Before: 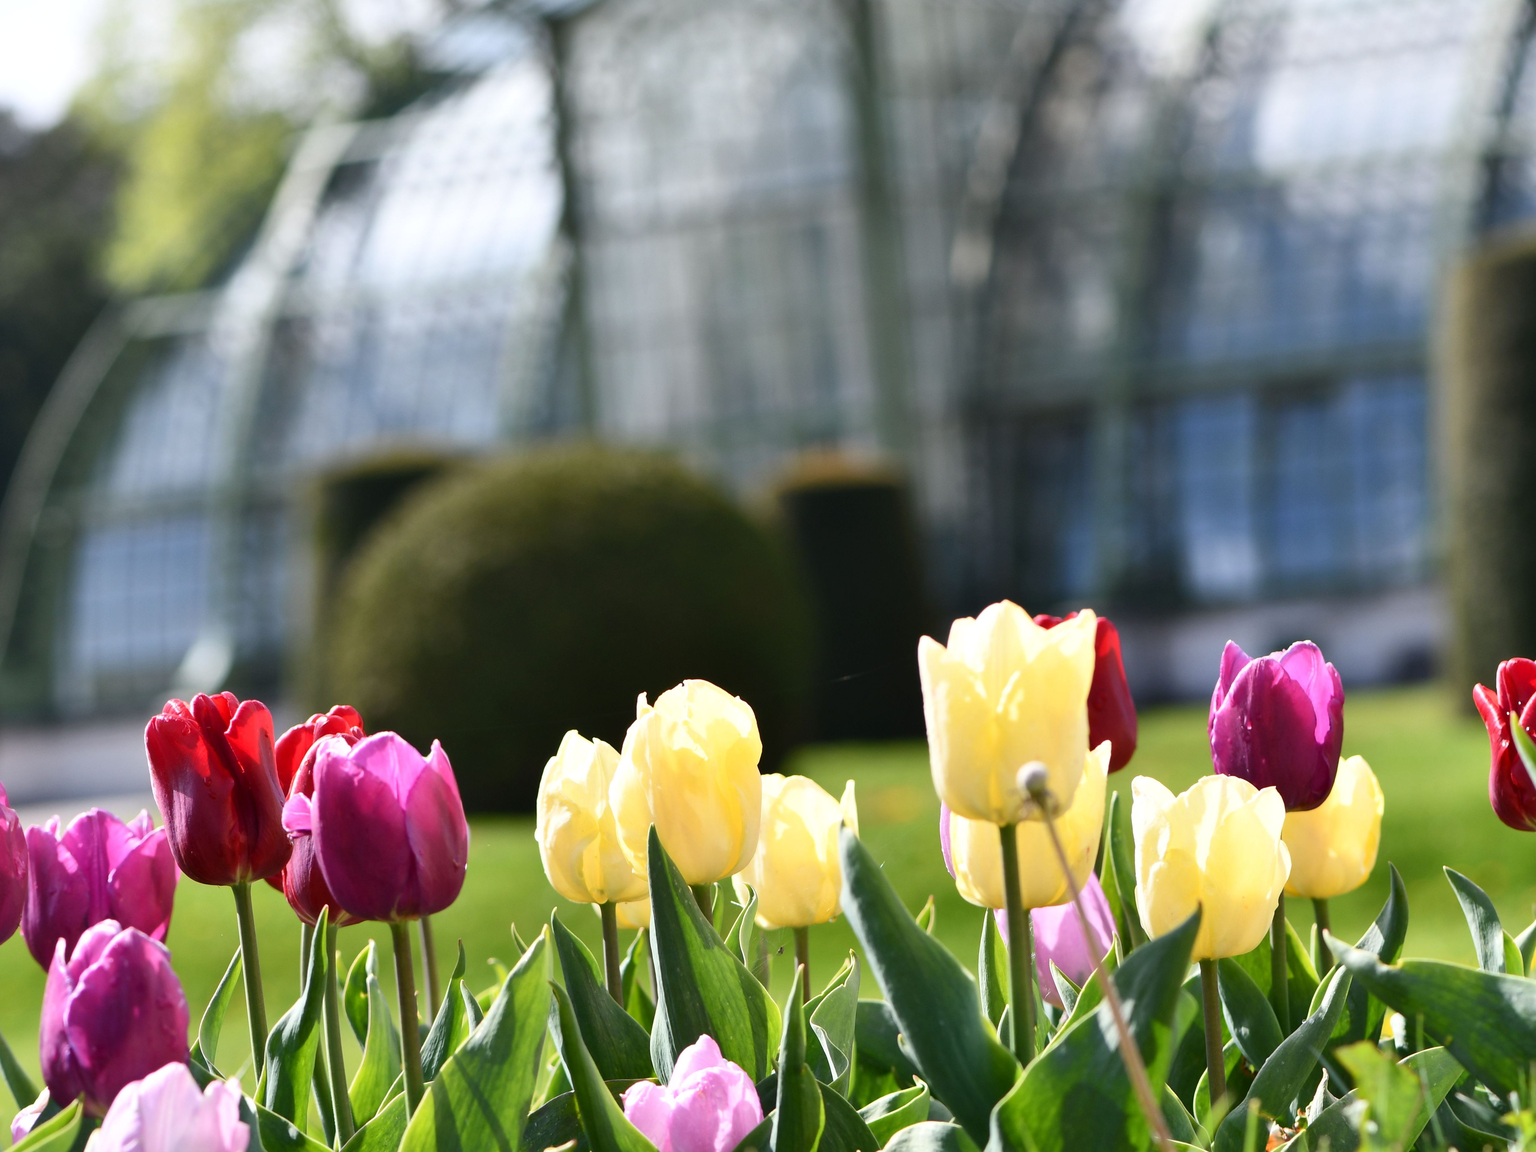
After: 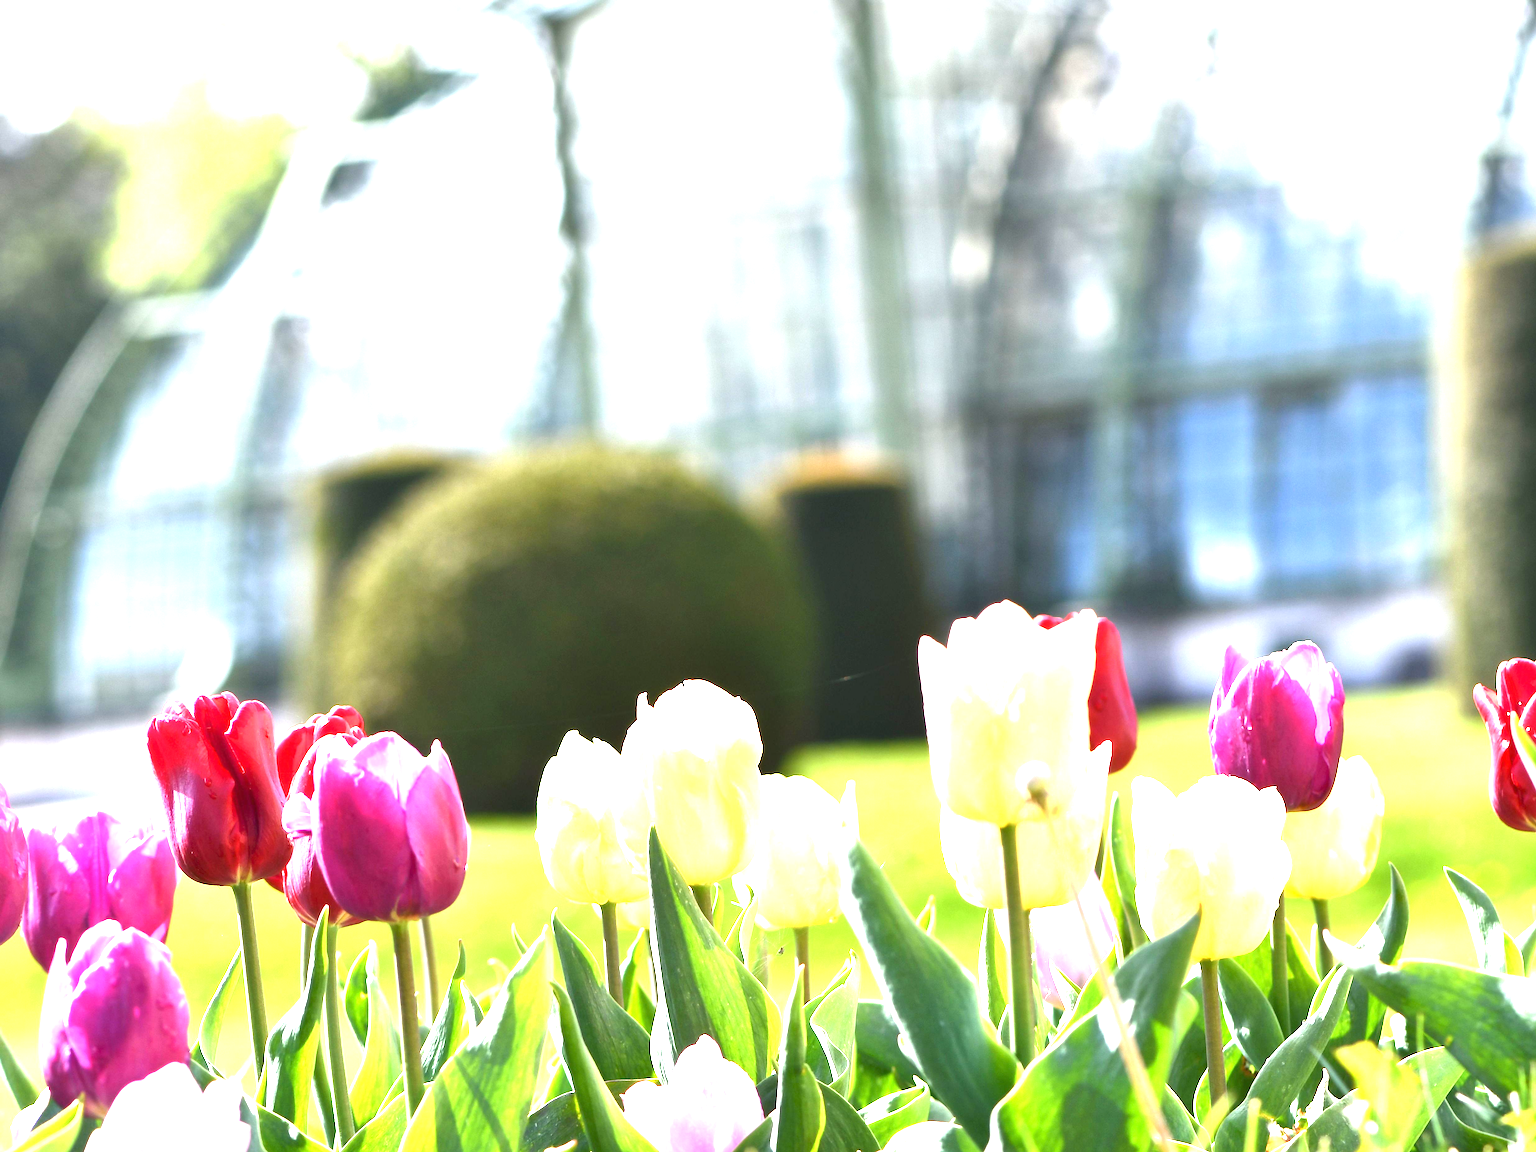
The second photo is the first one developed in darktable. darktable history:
exposure: black level correction 0, exposure 2.168 EV, compensate highlight preservation false
